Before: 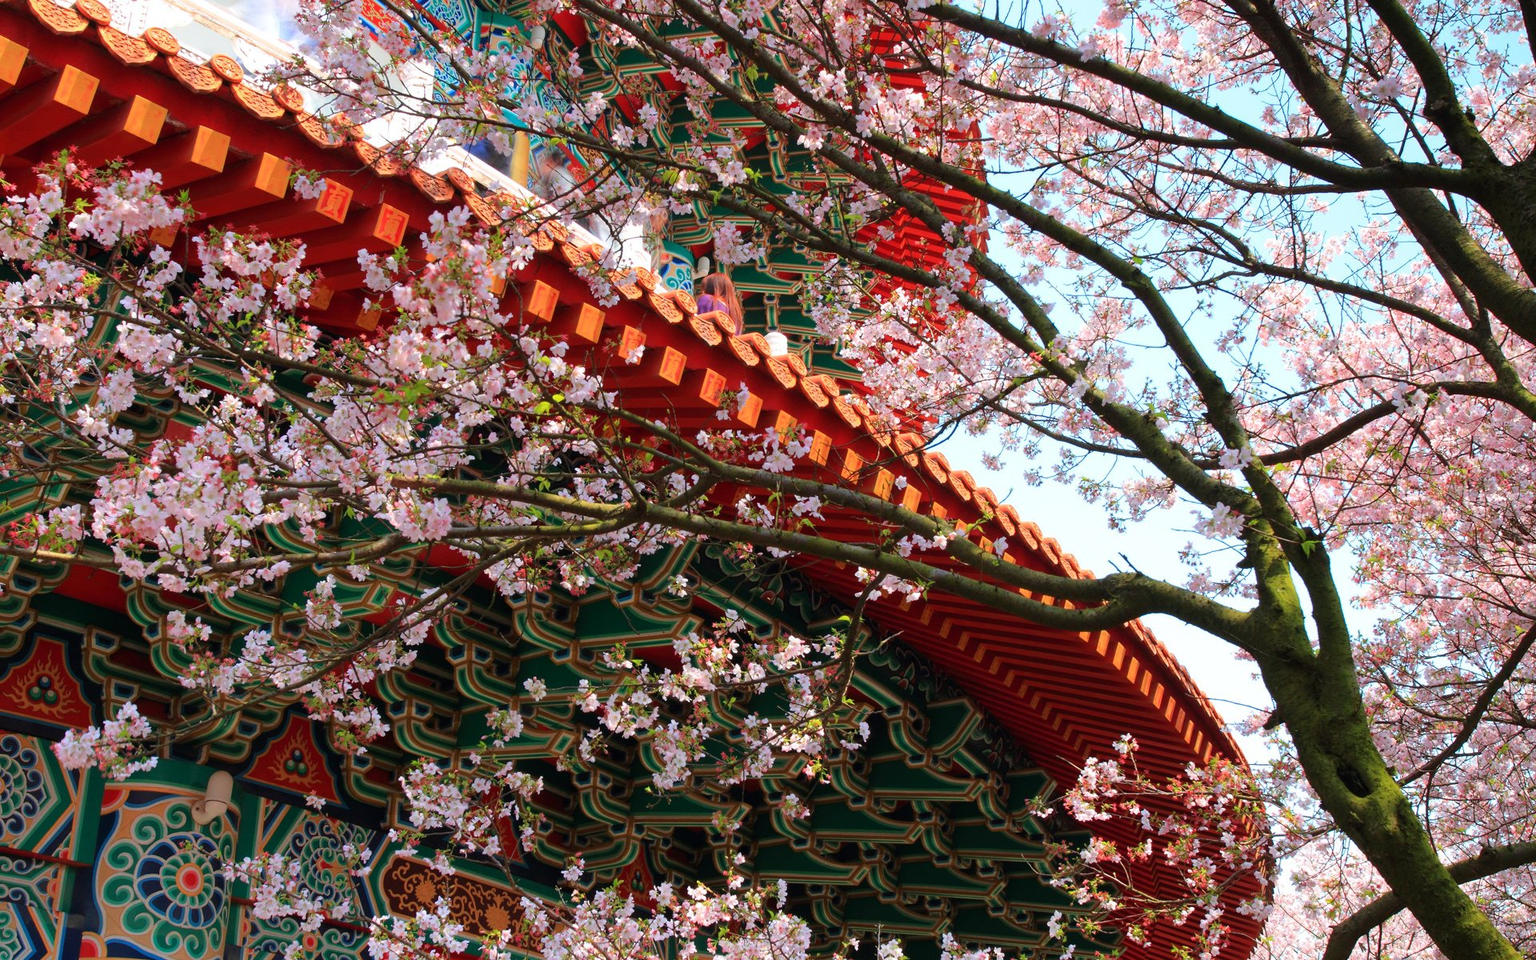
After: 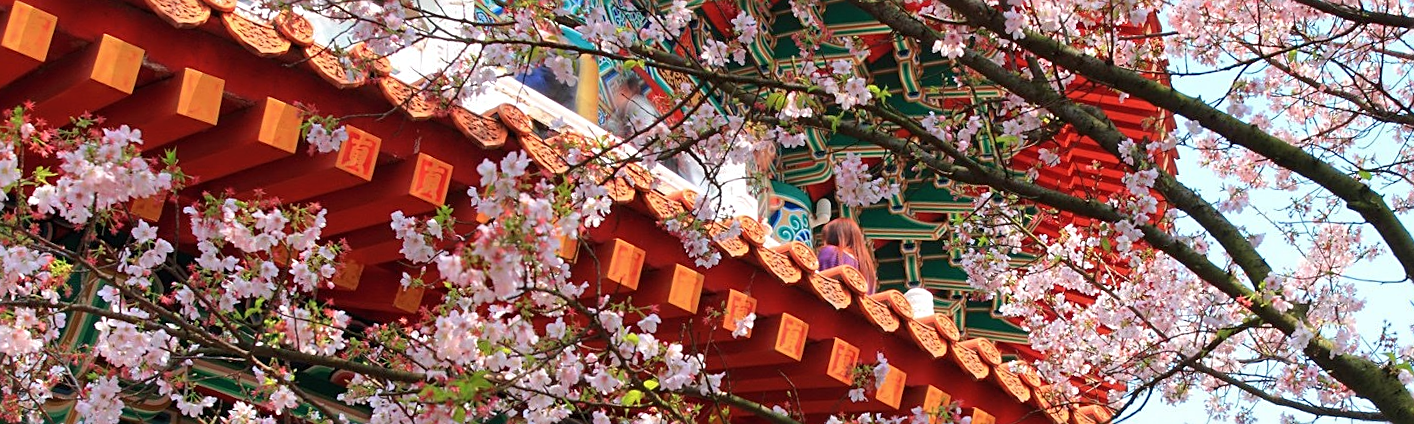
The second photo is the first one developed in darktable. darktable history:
rotate and perspective: rotation -3°, crop left 0.031, crop right 0.968, crop top 0.07, crop bottom 0.93
crop: left 0.579%, top 7.627%, right 23.167%, bottom 54.275%
contrast brightness saturation: saturation -0.05
sharpen: on, module defaults
tone equalizer: on, module defaults
